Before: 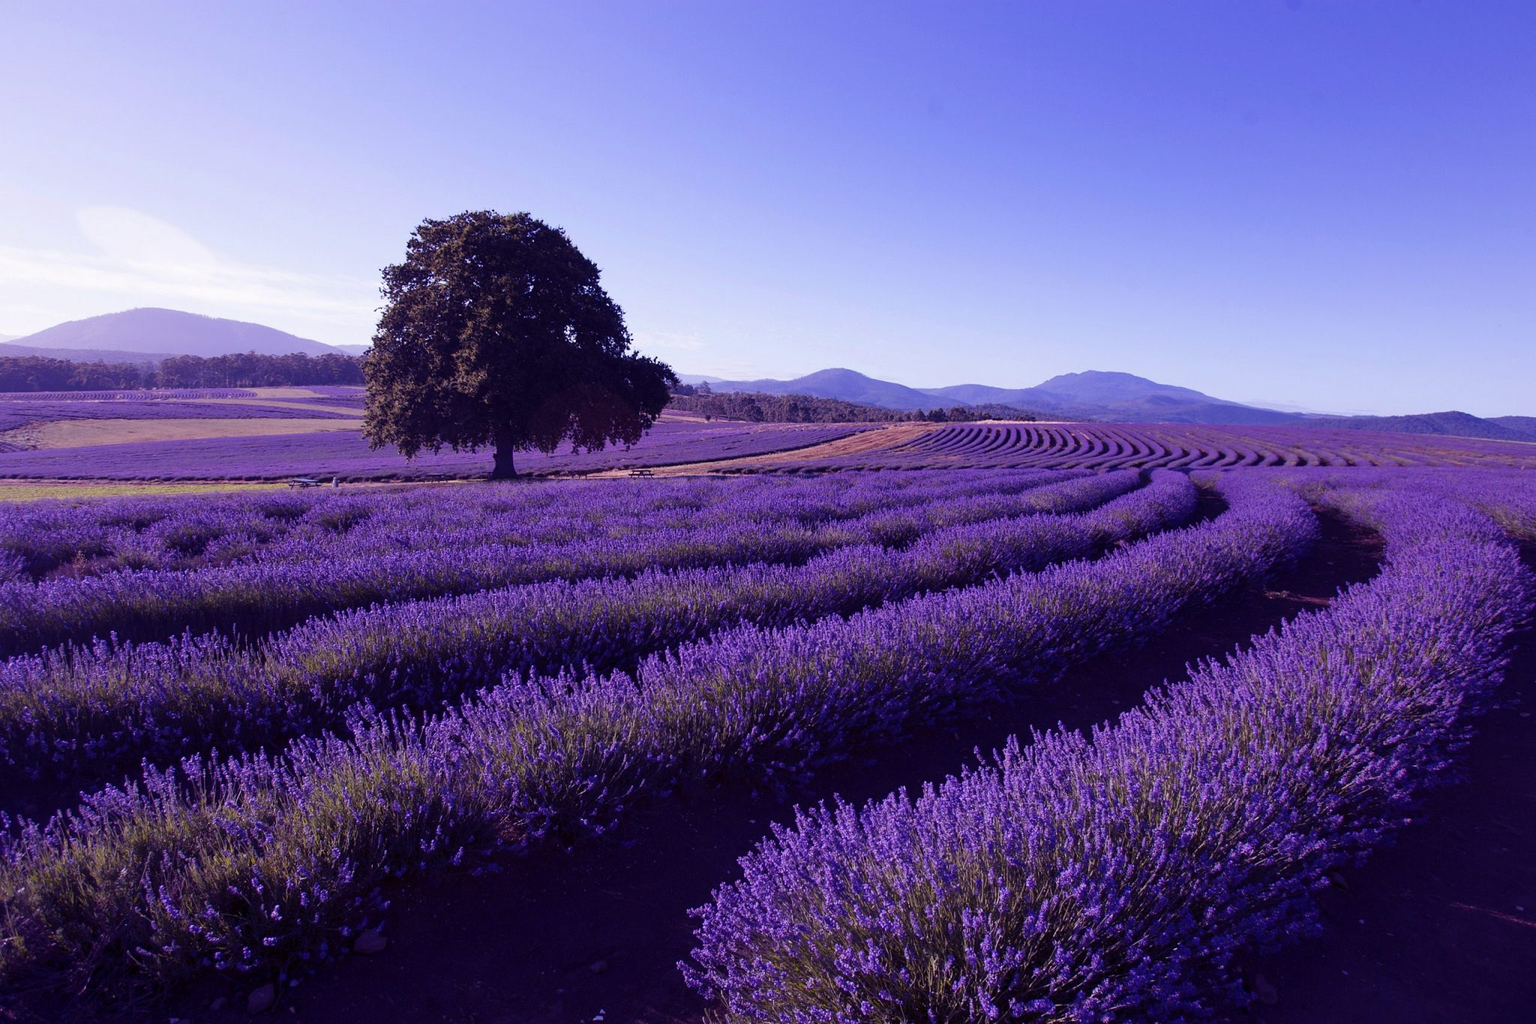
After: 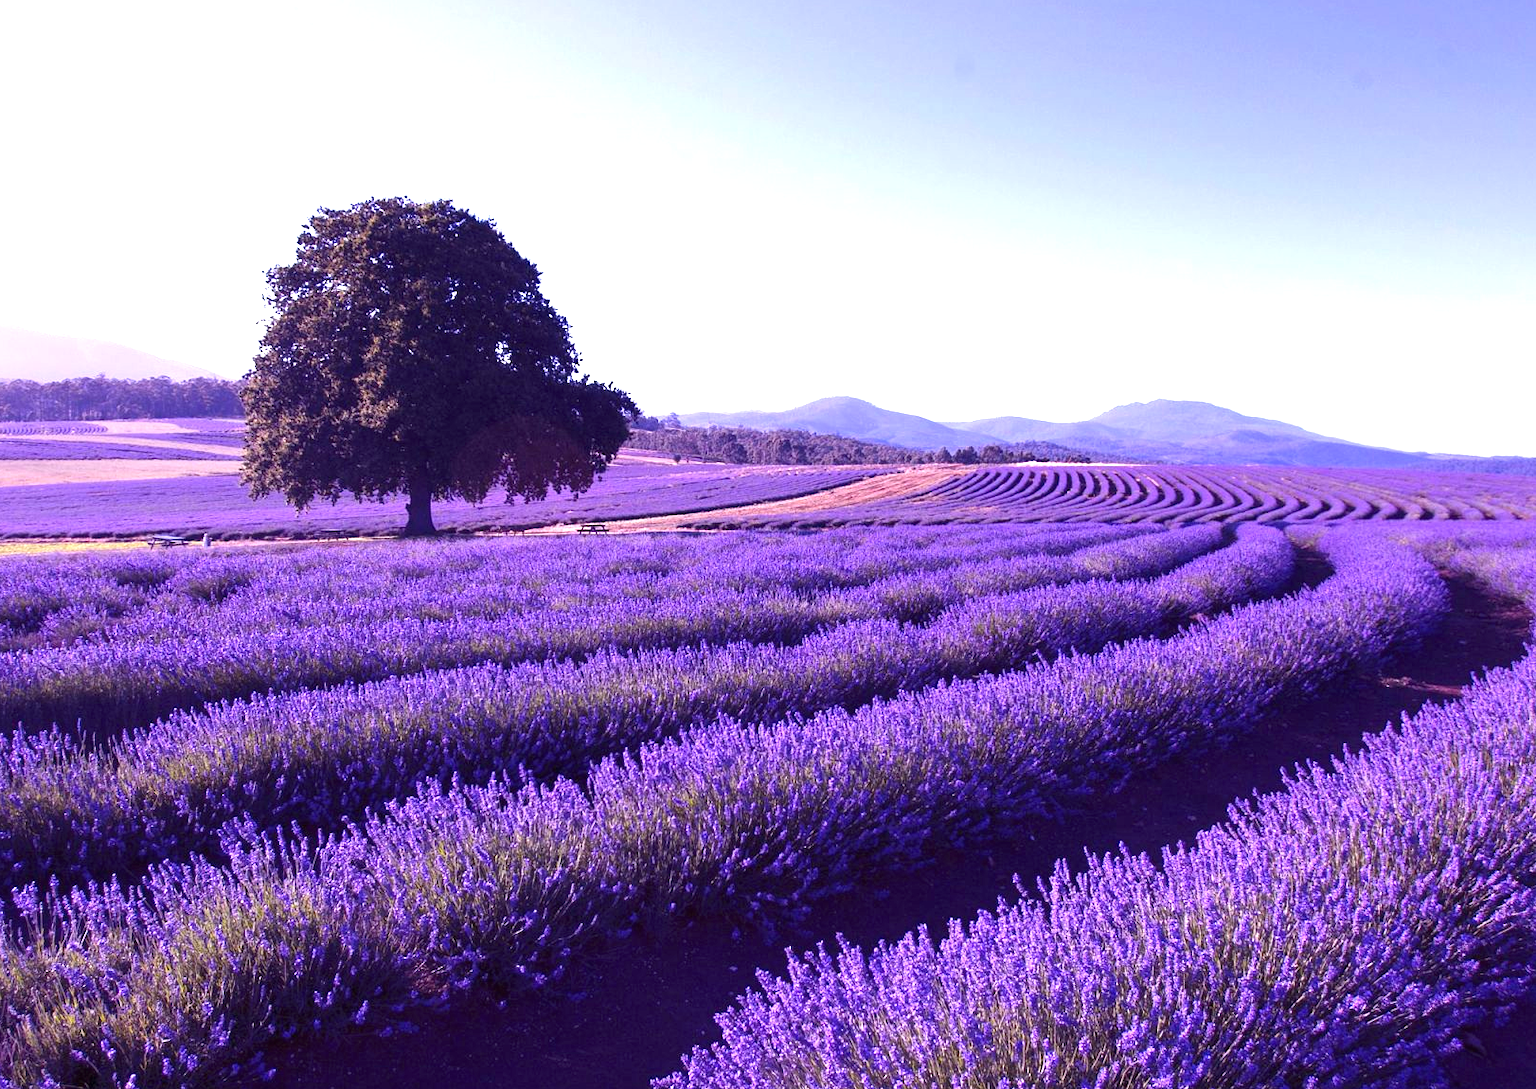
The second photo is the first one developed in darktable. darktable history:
crop: left 11.225%, top 5.381%, right 9.565%, bottom 10.314%
exposure: black level correction 0, exposure 1.379 EV, compensate exposure bias true, compensate highlight preservation false
